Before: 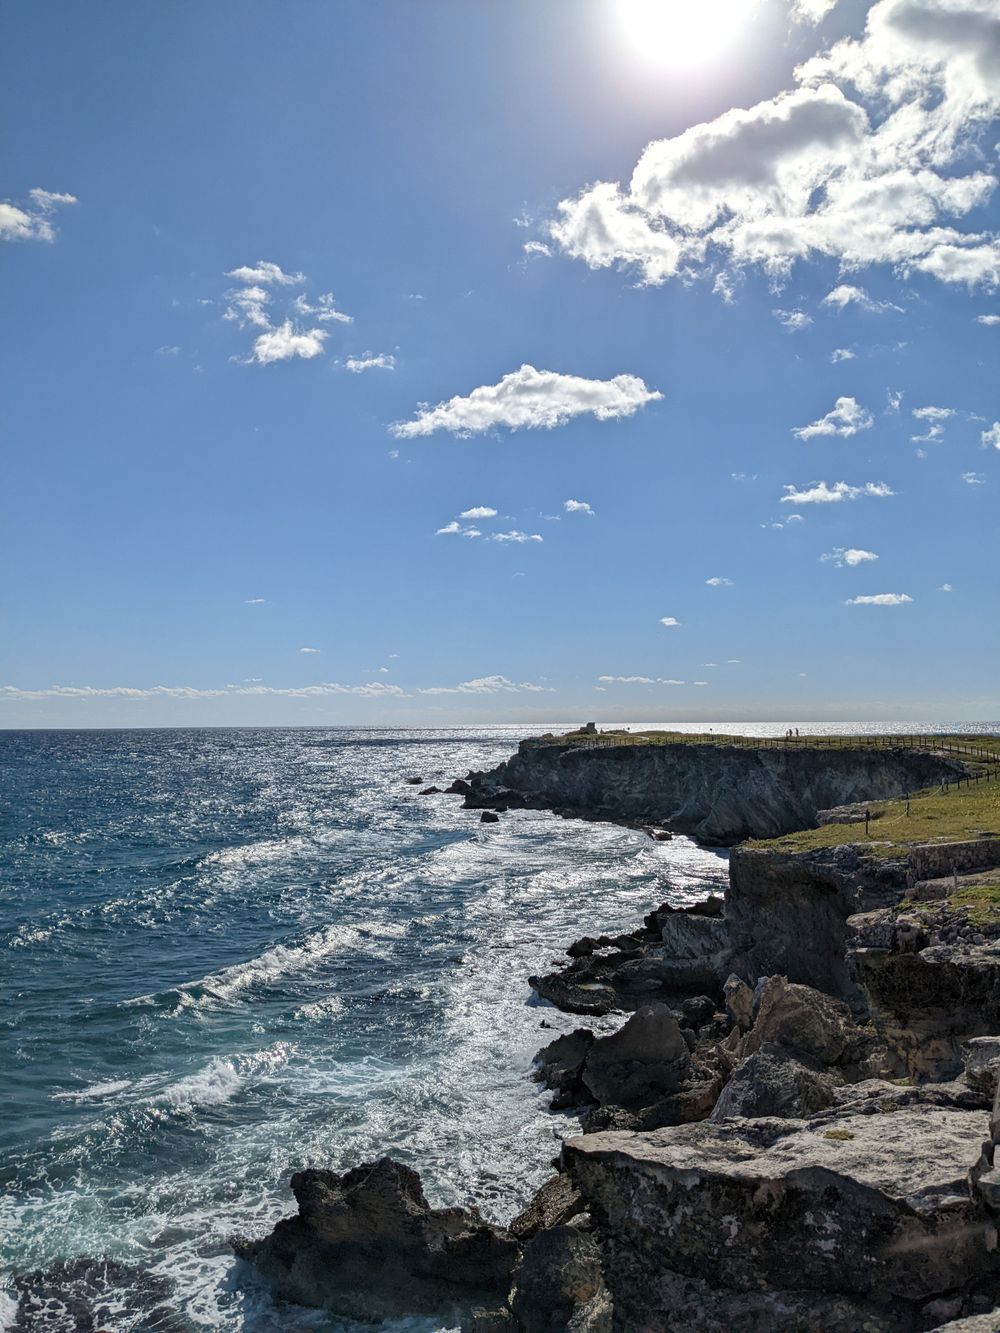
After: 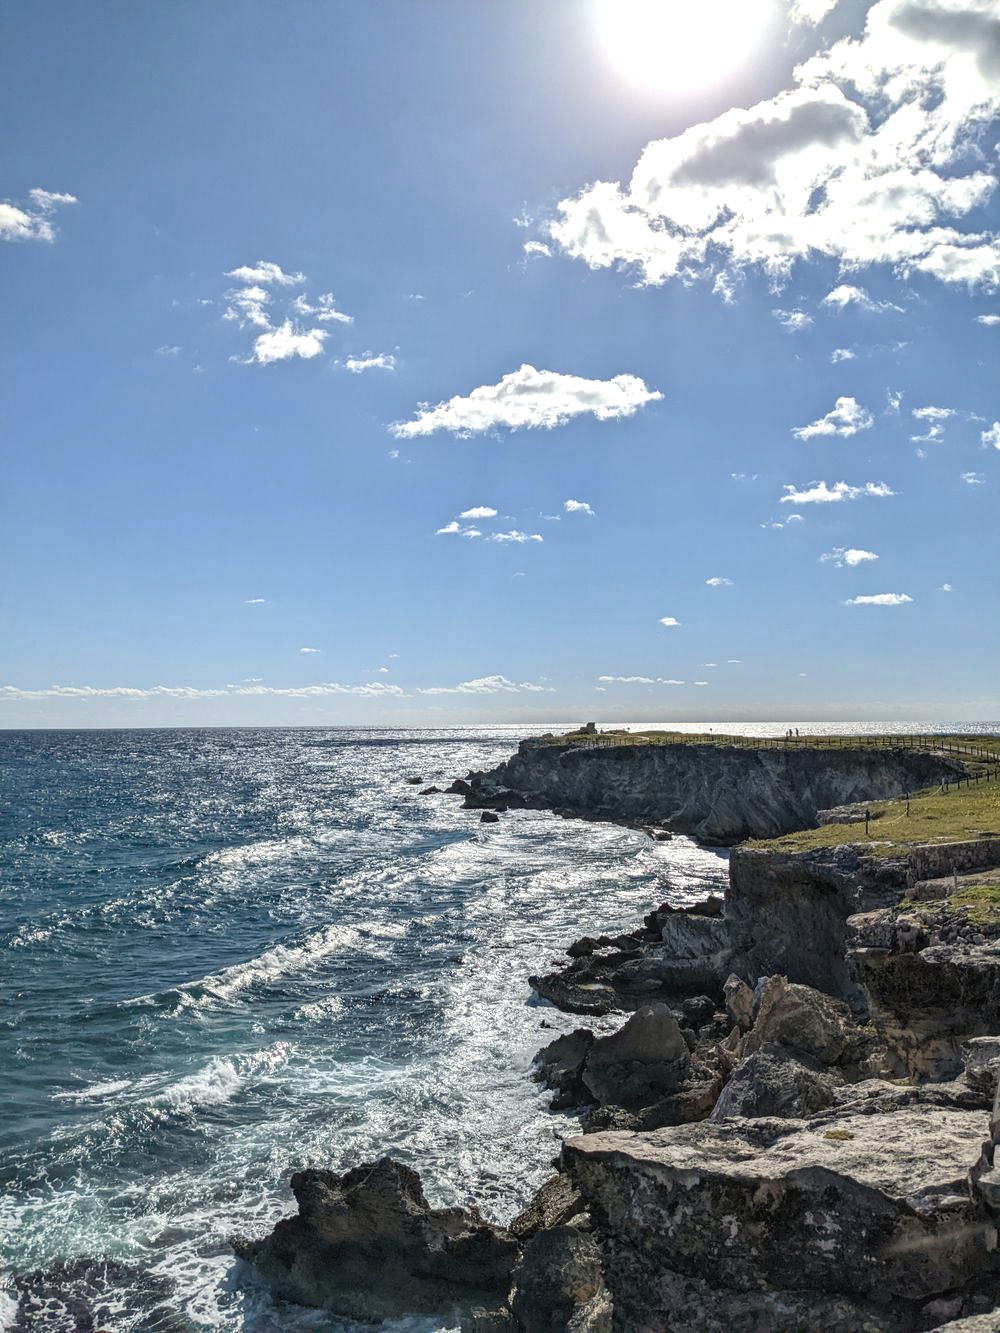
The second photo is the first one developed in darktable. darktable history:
contrast brightness saturation: contrast -0.087, brightness -0.032, saturation -0.11
exposure: black level correction 0, exposure 0.499 EV, compensate highlight preservation false
color correction: highlights b* 2.96
local contrast: on, module defaults
